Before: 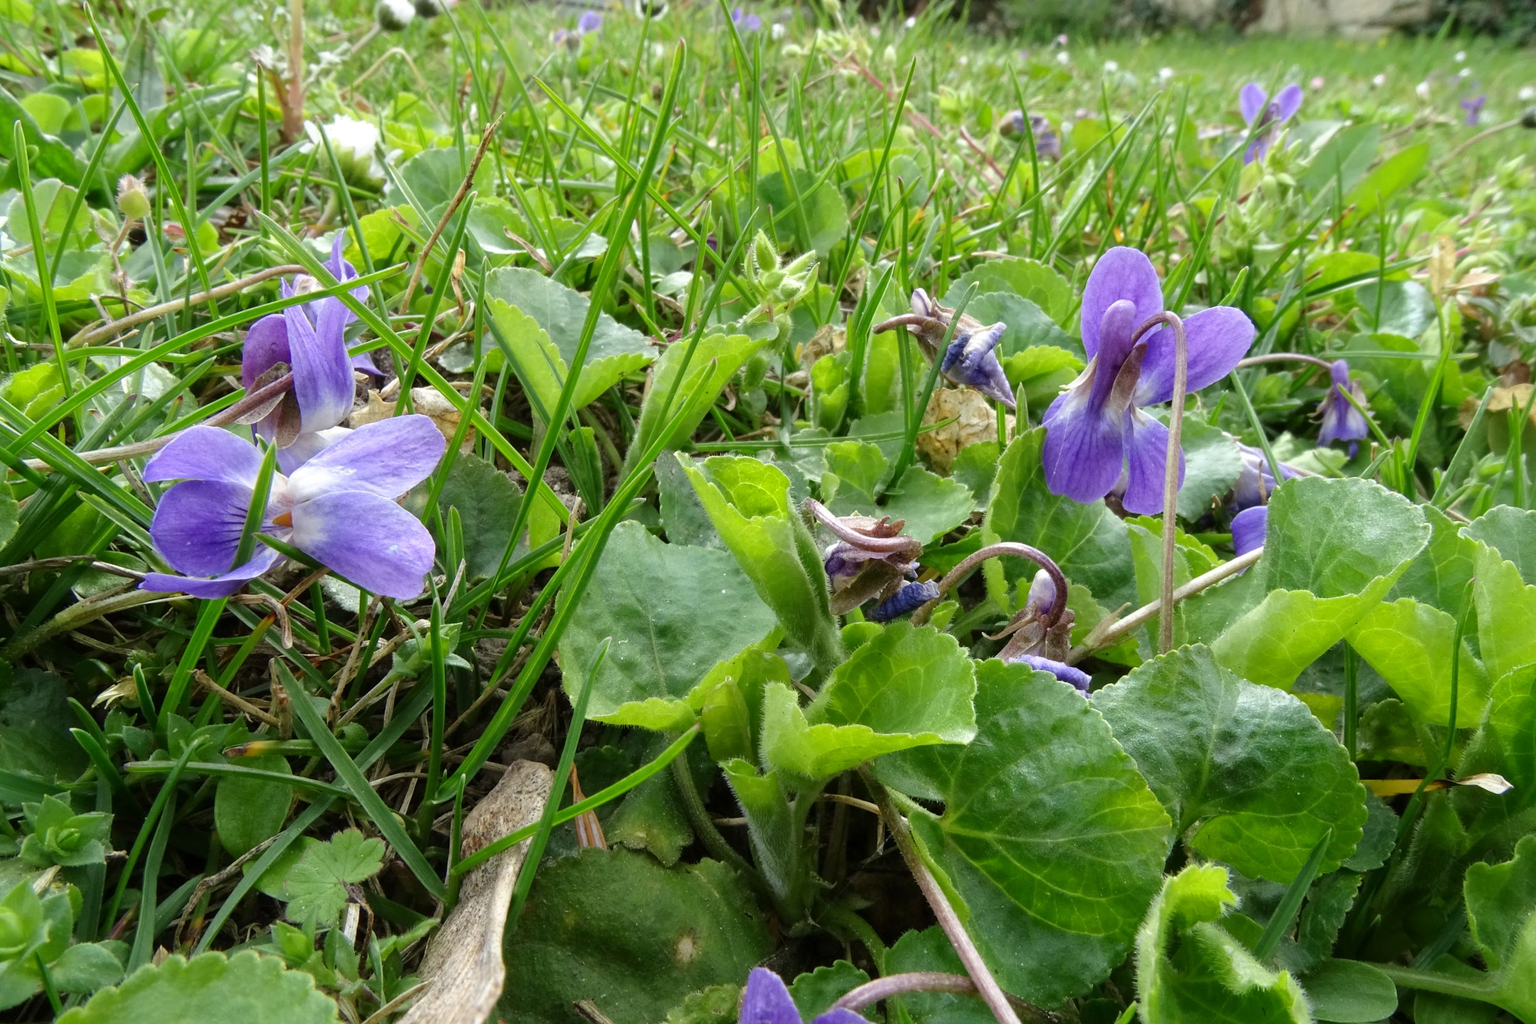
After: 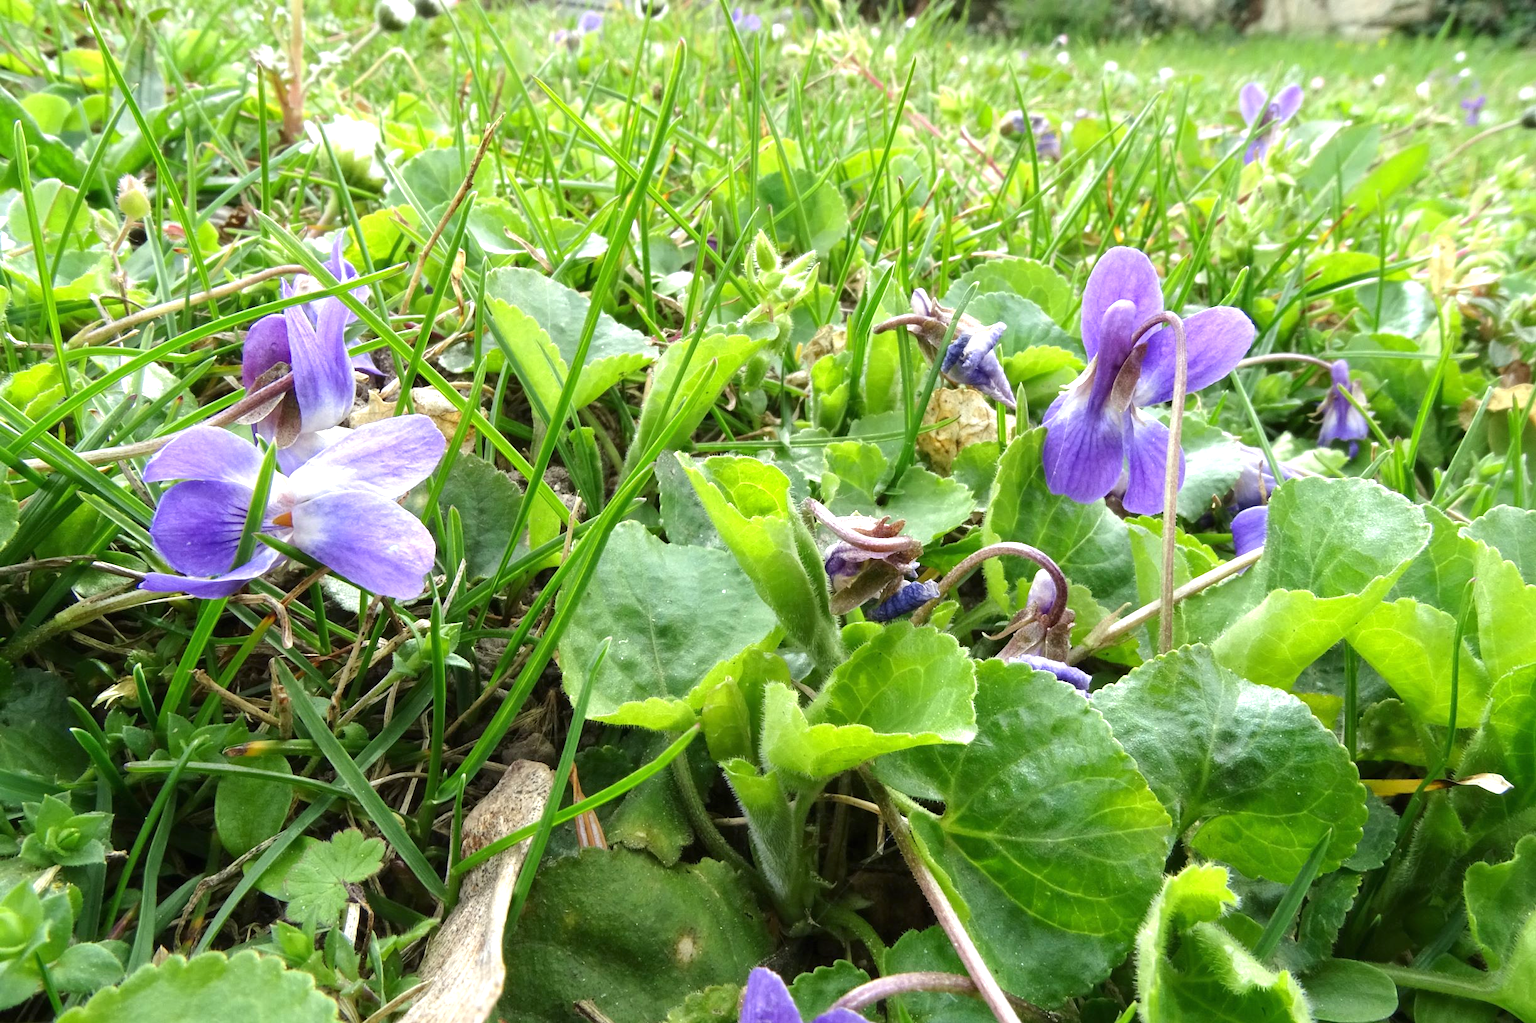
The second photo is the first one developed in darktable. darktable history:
exposure: black level correction 0, exposure 0.699 EV, compensate highlight preservation false
